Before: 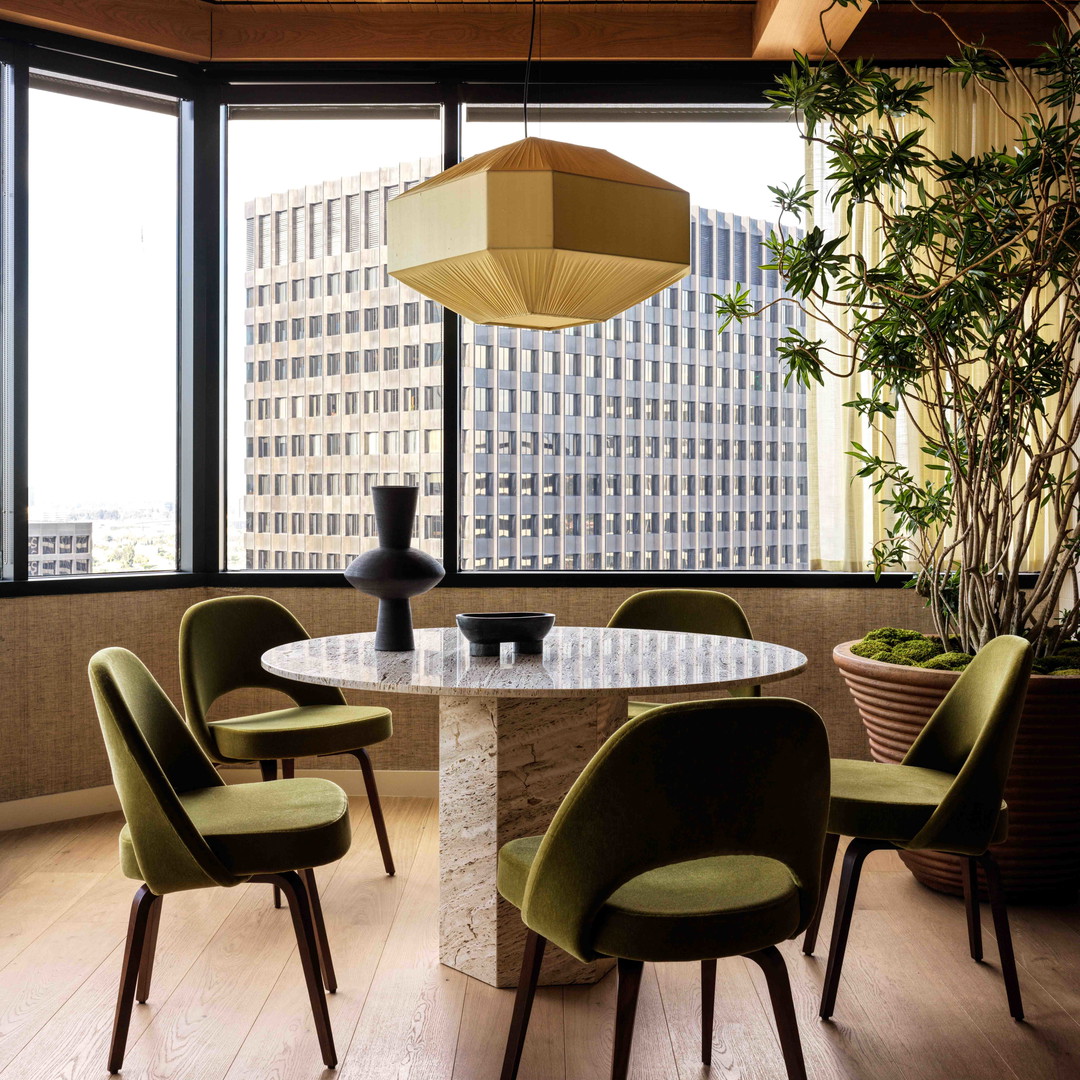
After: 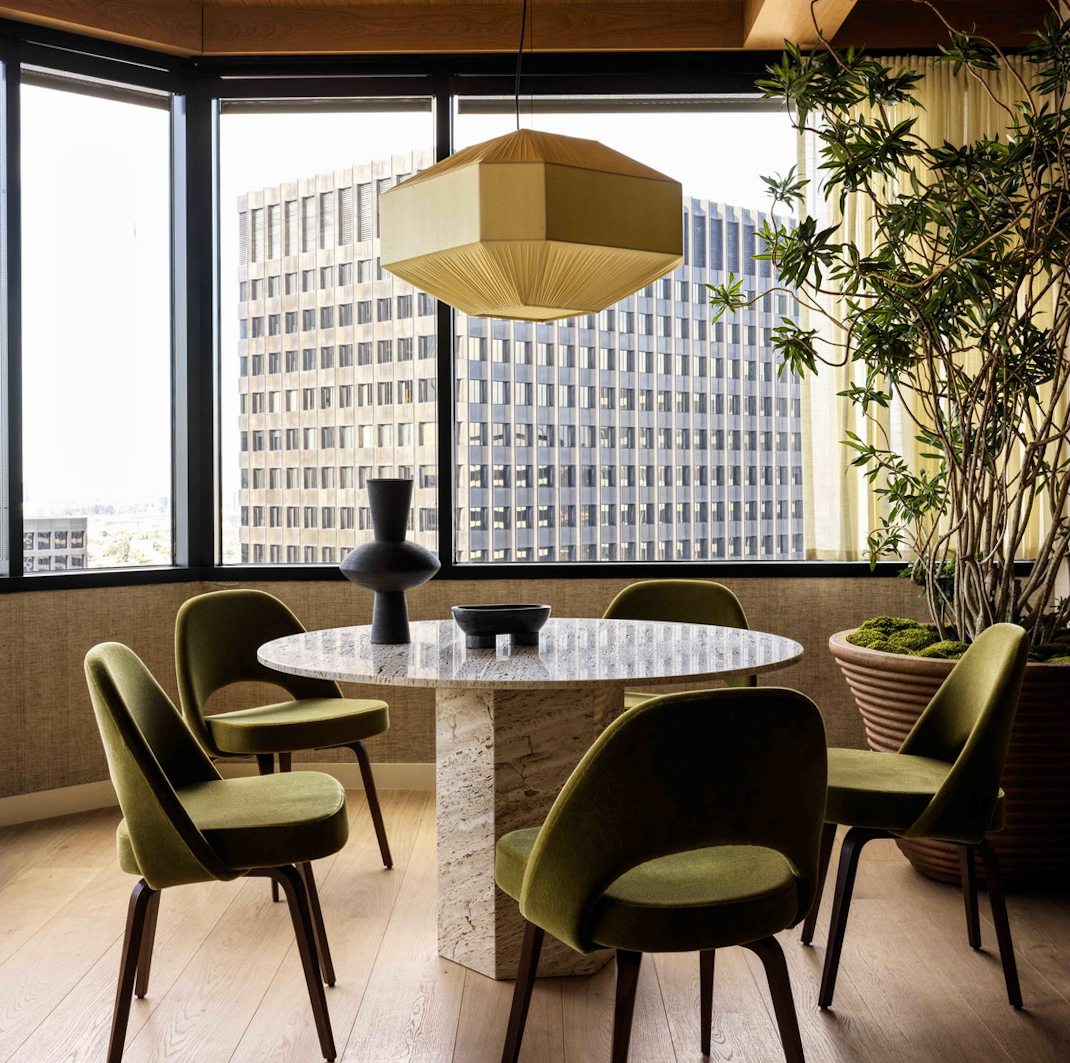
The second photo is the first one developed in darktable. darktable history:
rotate and perspective: rotation -0.45°, automatic cropping original format, crop left 0.008, crop right 0.992, crop top 0.012, crop bottom 0.988
contrast brightness saturation: contrast 0.07
color contrast: green-magenta contrast 0.81
tone equalizer: -7 EV 0.18 EV, -6 EV 0.12 EV, -5 EV 0.08 EV, -4 EV 0.04 EV, -2 EV -0.02 EV, -1 EV -0.04 EV, +0 EV -0.06 EV, luminance estimator HSV value / RGB max
